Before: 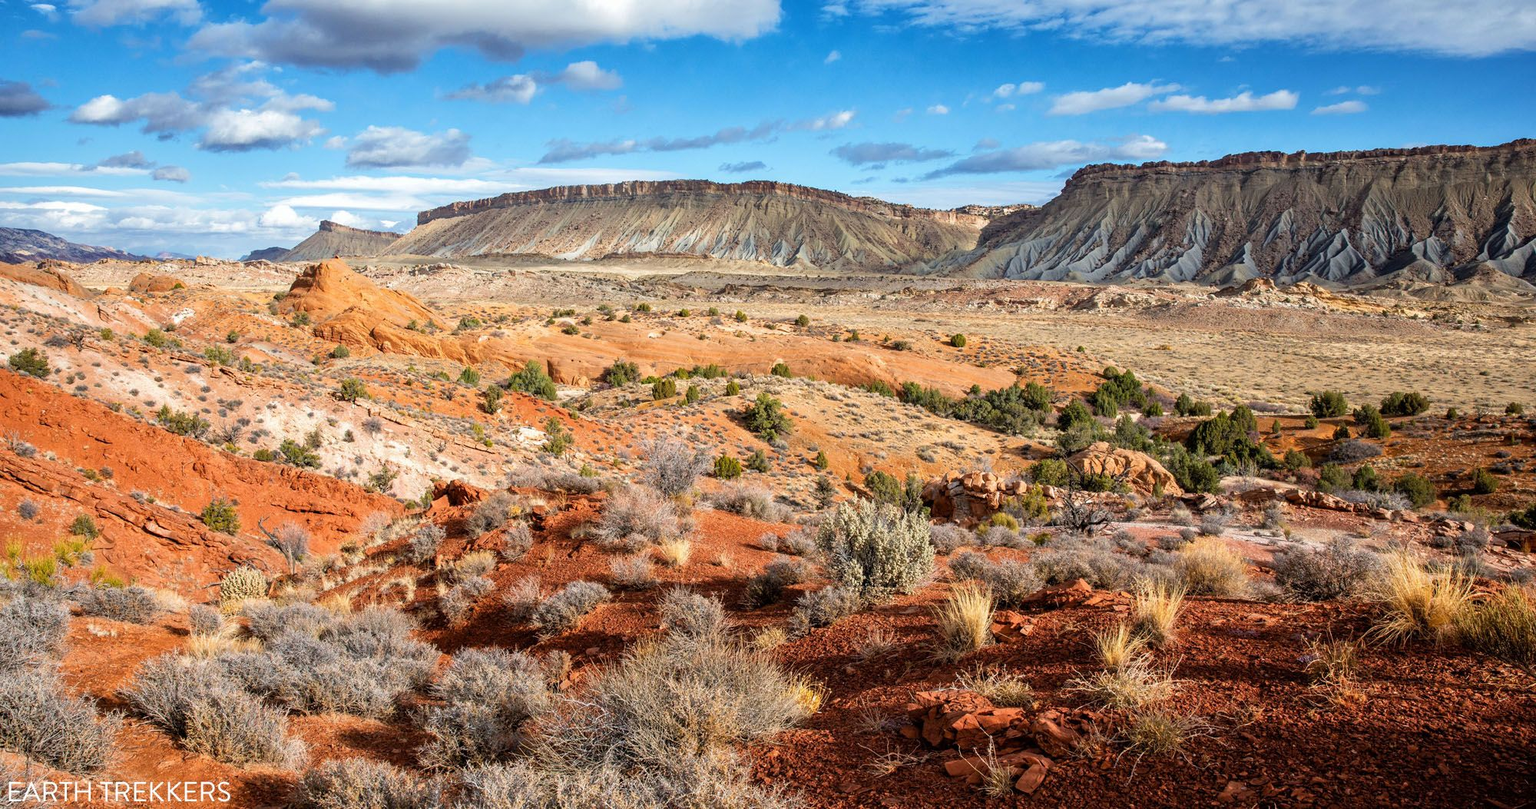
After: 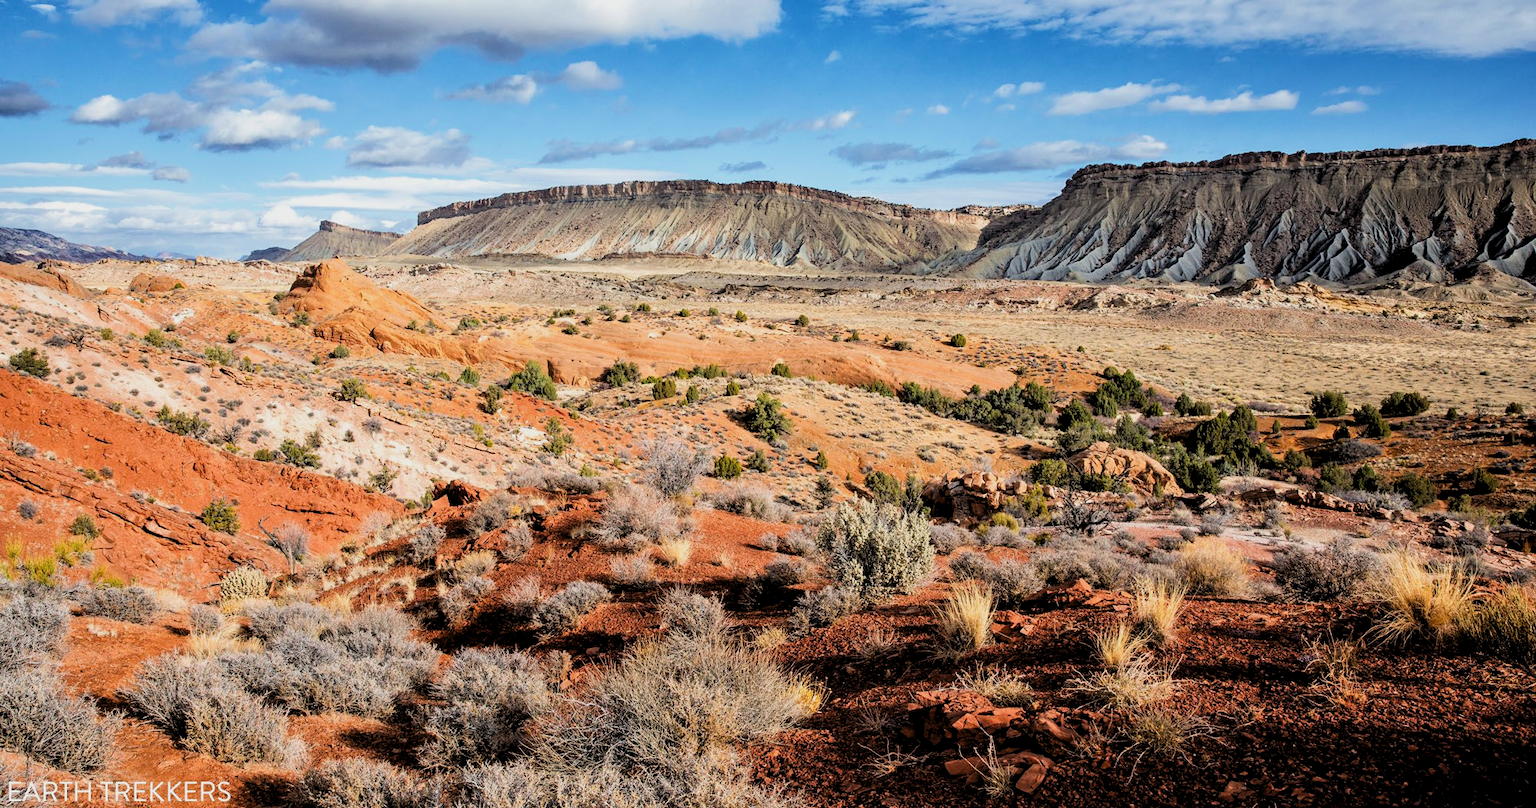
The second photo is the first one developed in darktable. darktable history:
filmic rgb: middle gray luminance 29.2%, black relative exposure -10.26 EV, white relative exposure 5.48 EV, target black luminance 0%, hardness 3.91, latitude 2.07%, contrast 1.125, highlights saturation mix 5.94%, shadows ↔ highlights balance 14.58%
levels: levels [0.062, 0.494, 0.925]
